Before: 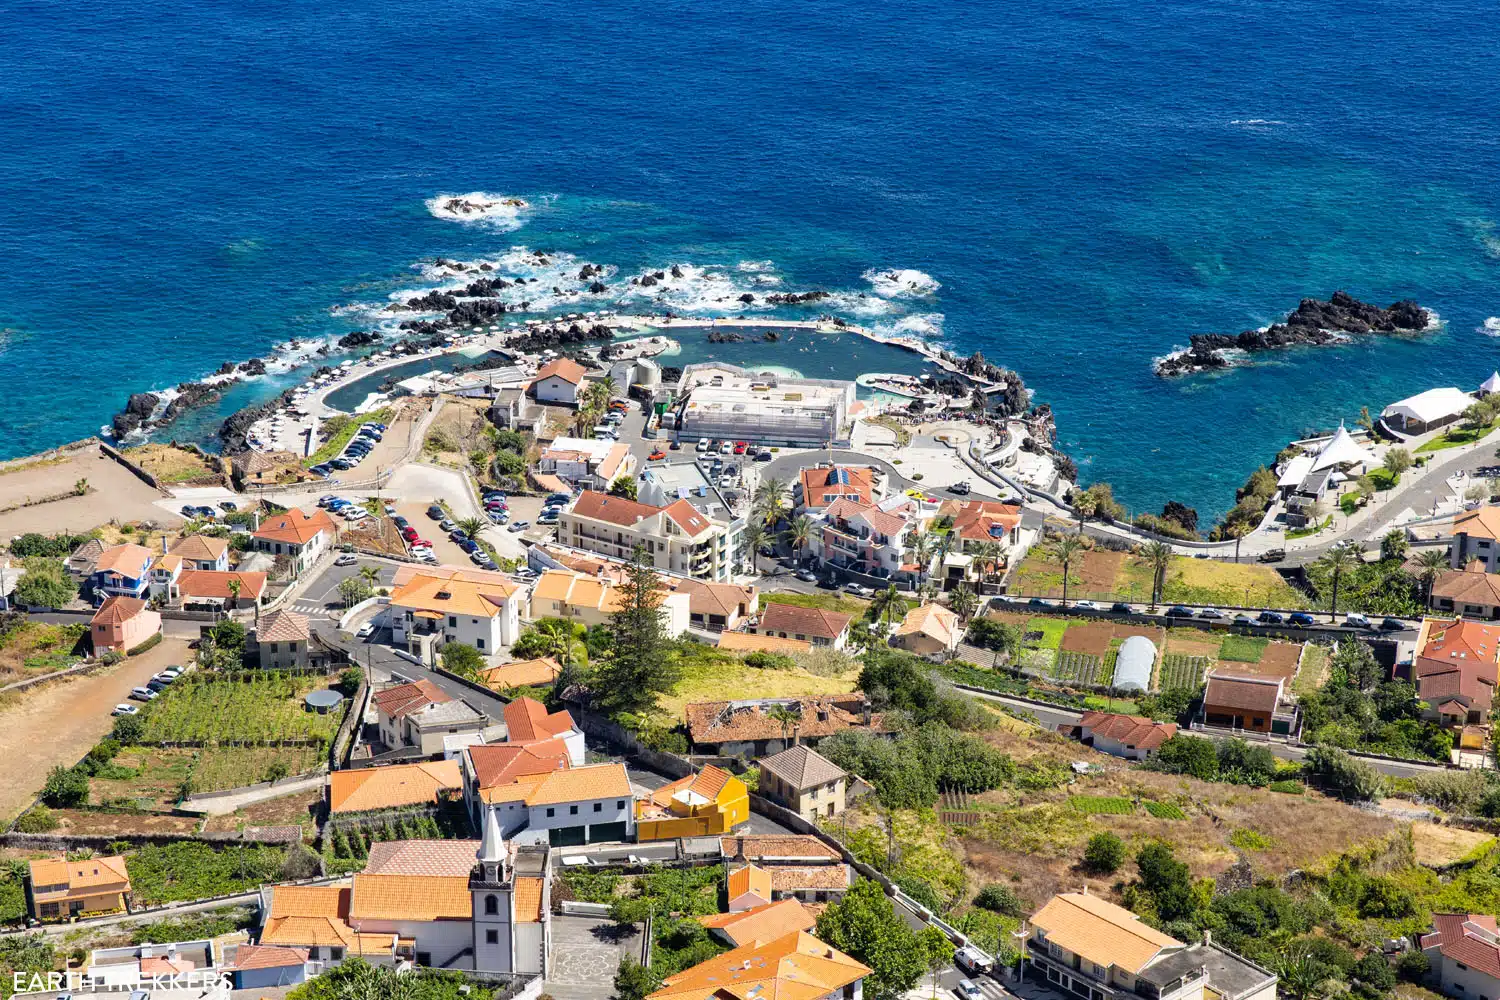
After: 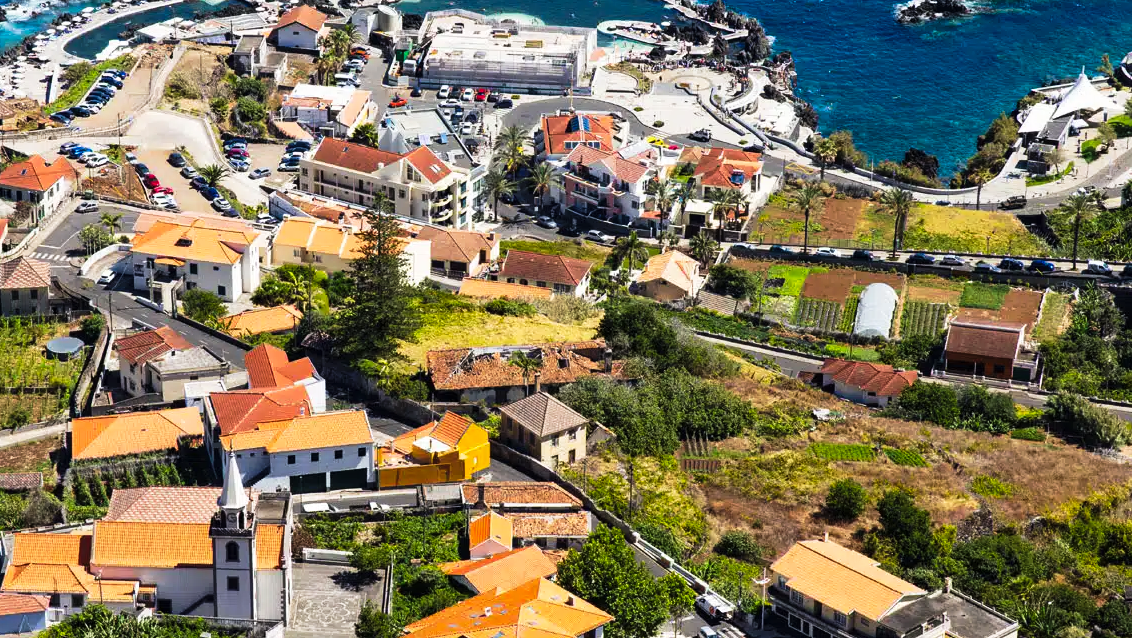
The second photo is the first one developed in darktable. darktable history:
crop and rotate: left 17.321%, top 35.373%, right 7.168%, bottom 0.809%
tone curve: curves: ch0 [(0, 0) (0.003, 0.004) (0.011, 0.009) (0.025, 0.017) (0.044, 0.029) (0.069, 0.04) (0.1, 0.051) (0.136, 0.07) (0.177, 0.095) (0.224, 0.131) (0.277, 0.179) (0.335, 0.237) (0.399, 0.302) (0.468, 0.386) (0.543, 0.471) (0.623, 0.576) (0.709, 0.699) (0.801, 0.817) (0.898, 0.917) (1, 1)], preserve colors none
